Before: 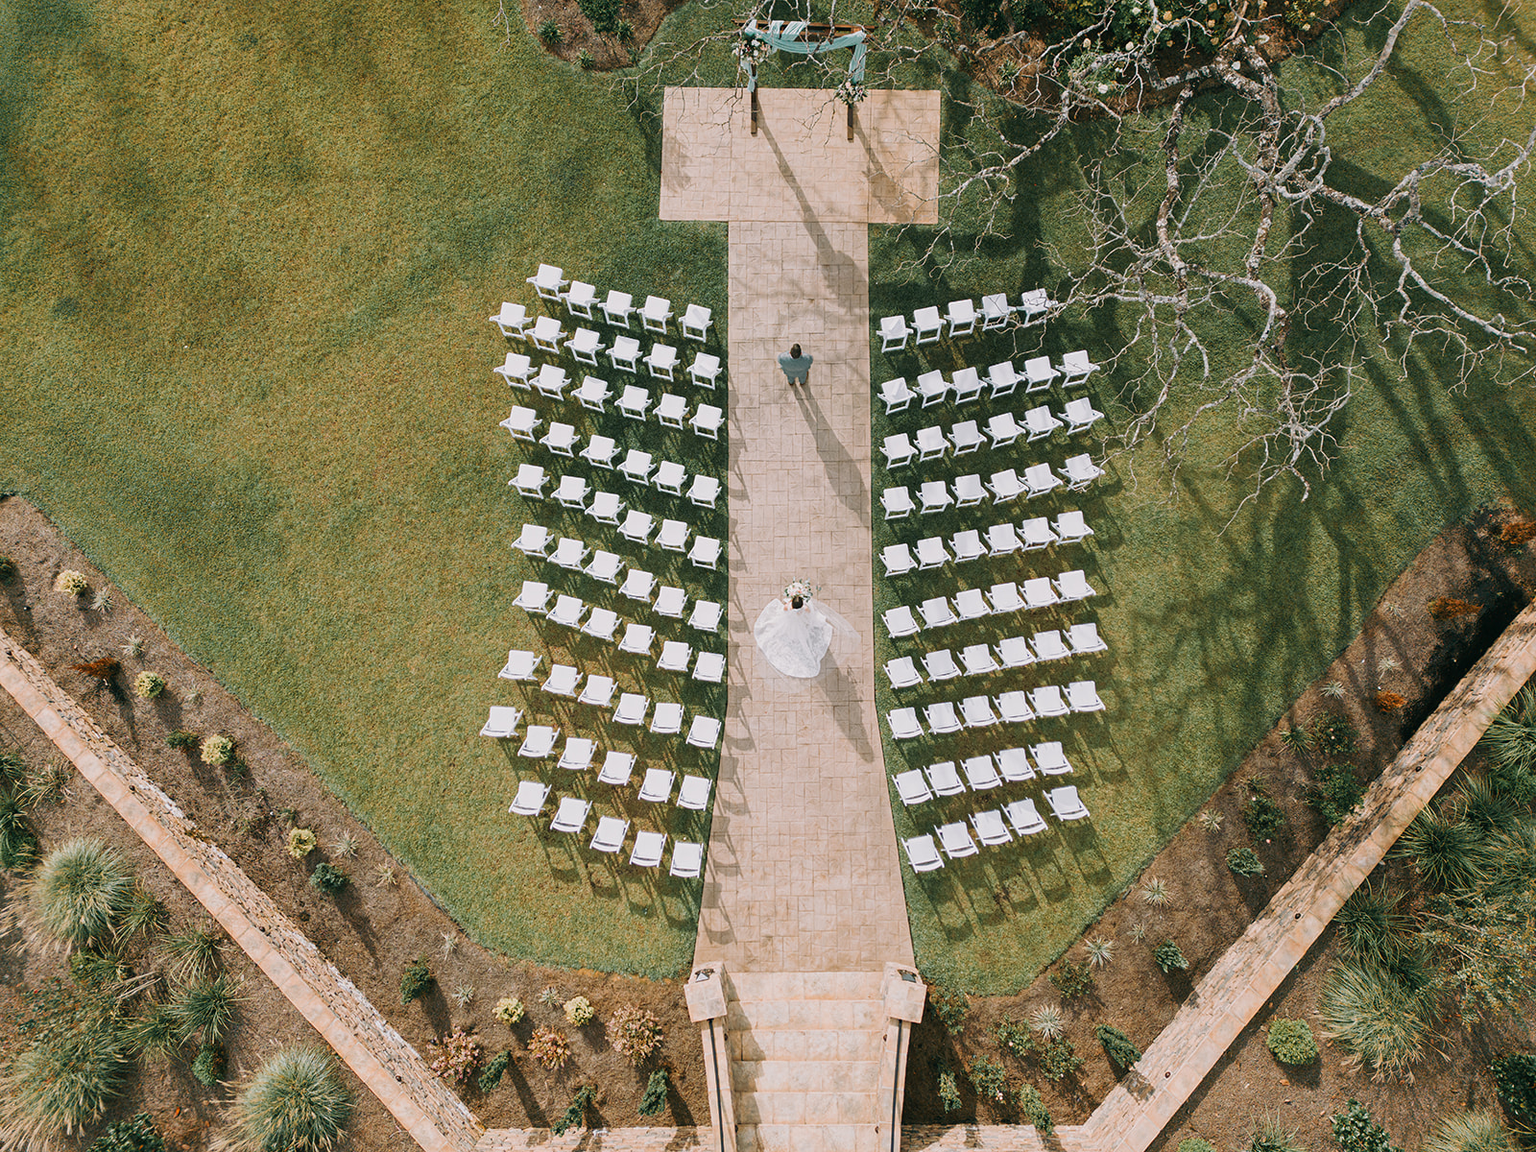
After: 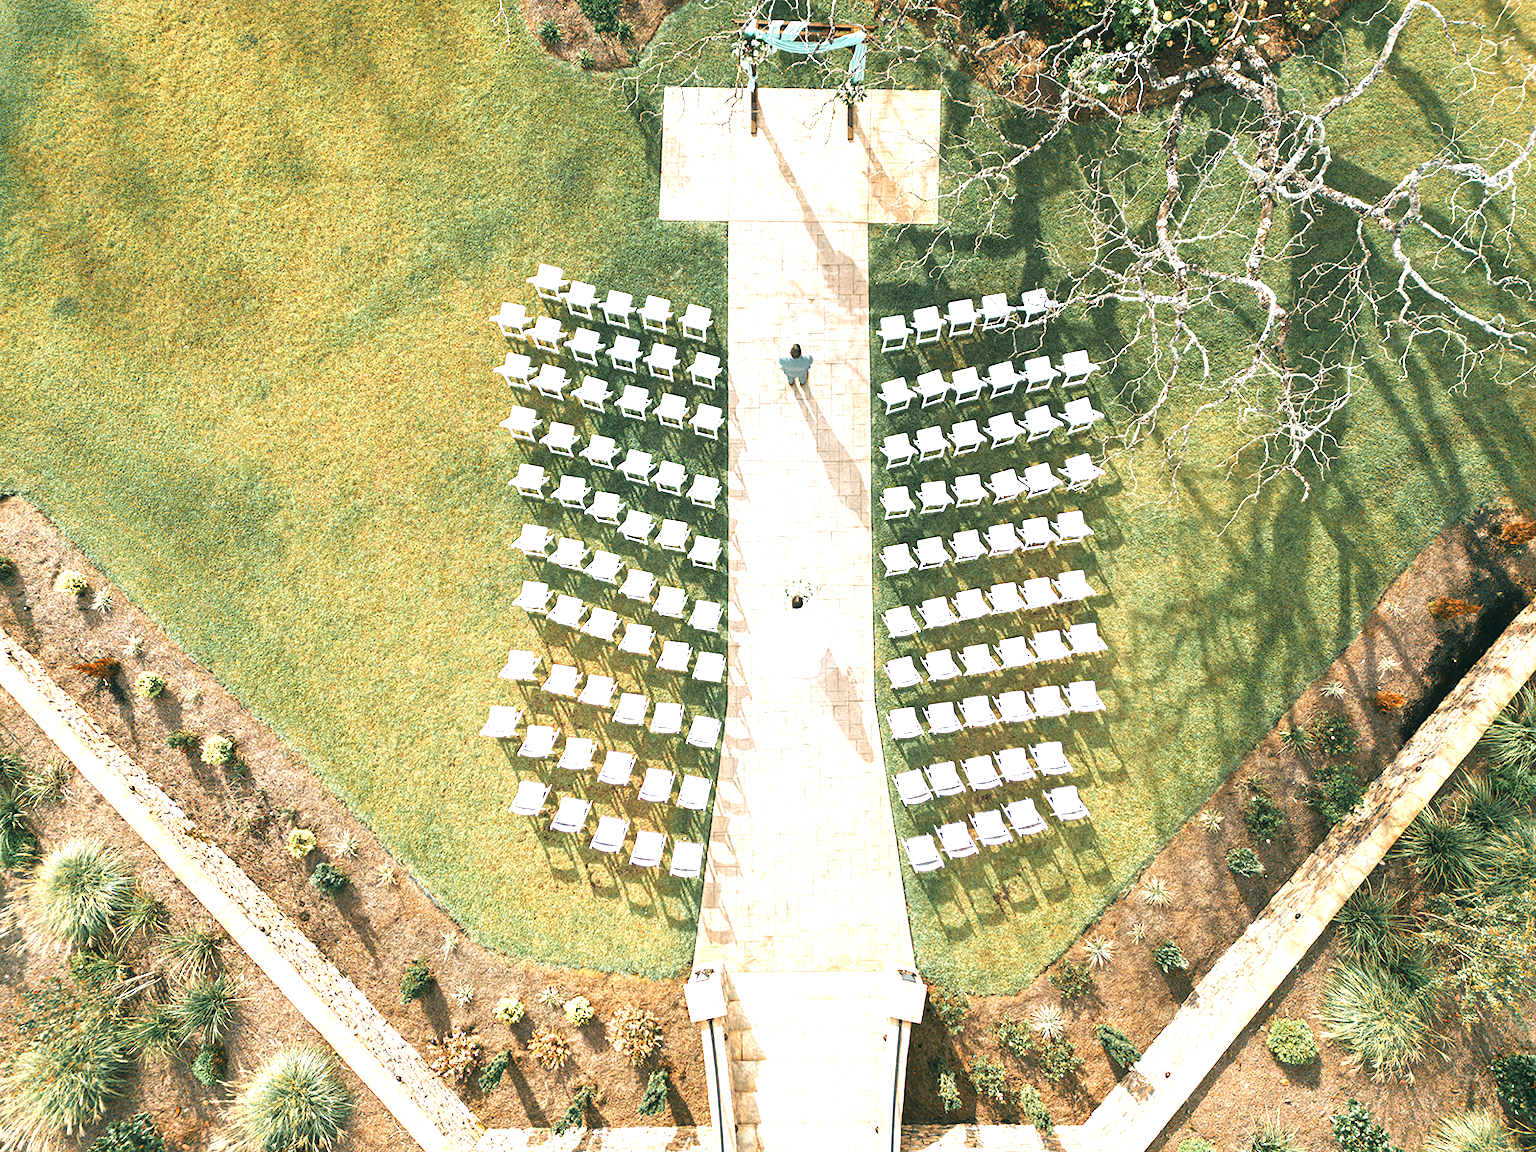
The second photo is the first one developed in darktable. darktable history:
color zones: mix 25.5%
exposure: black level correction 0, exposure 1.459 EV, compensate exposure bias true, compensate highlight preservation false
